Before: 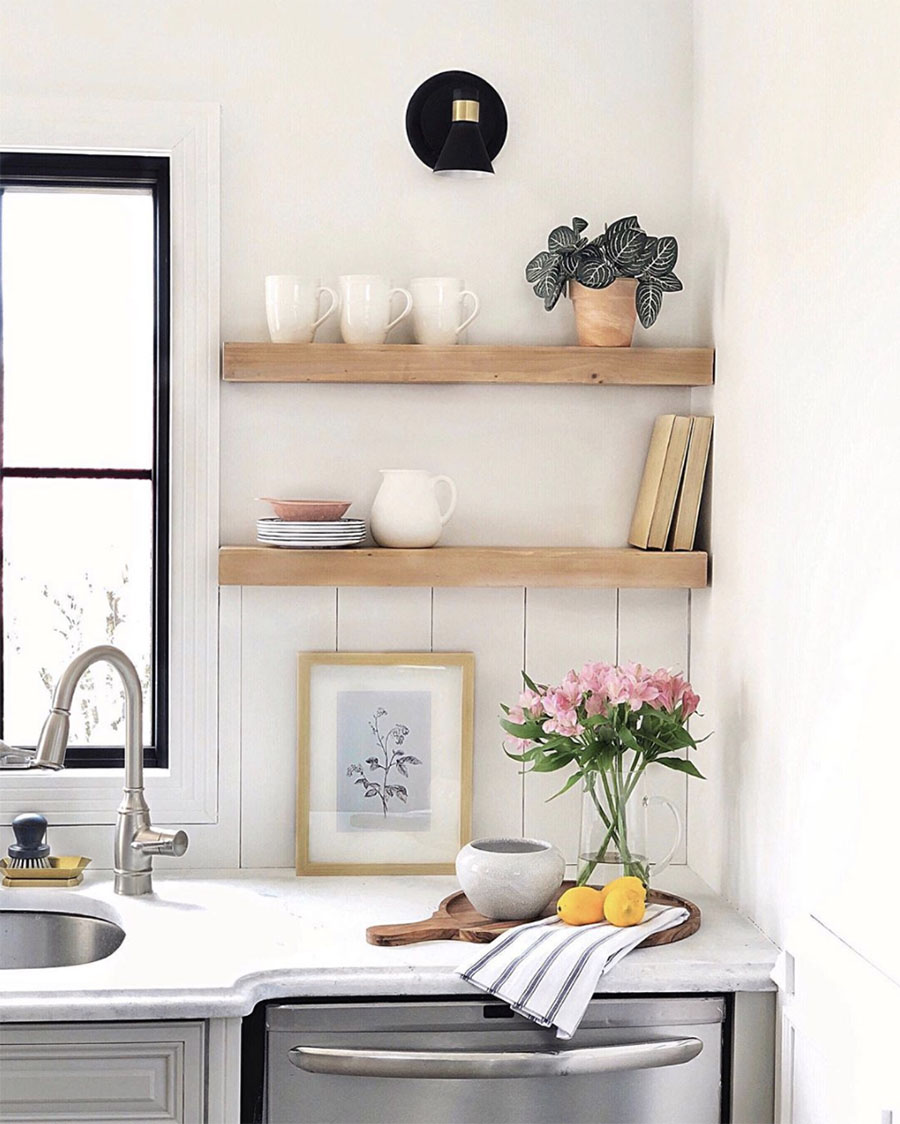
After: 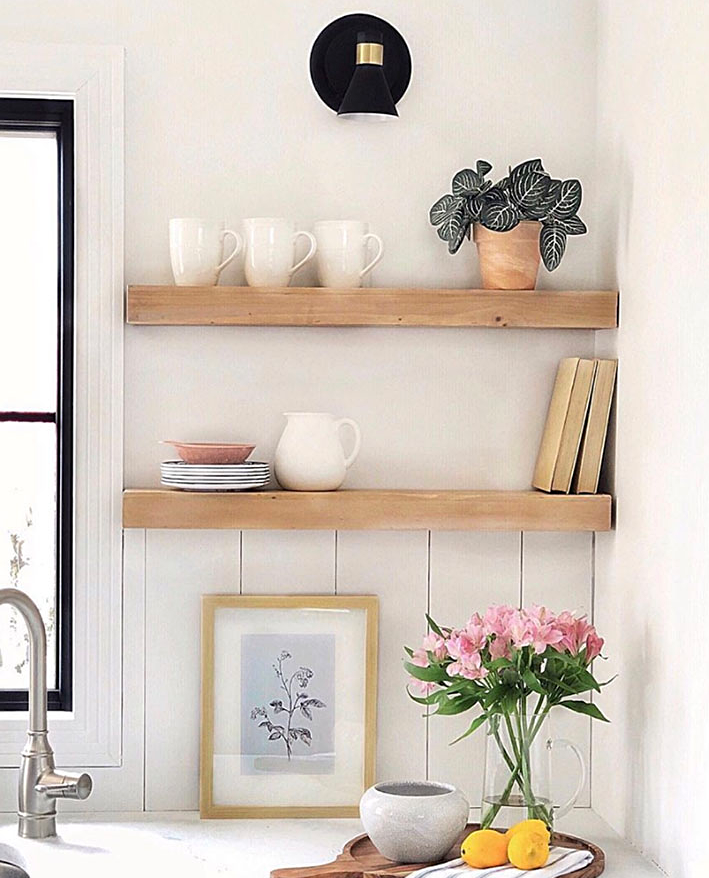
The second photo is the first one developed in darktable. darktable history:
sharpen: radius 1.272, amount 0.305, threshold 0
crop and rotate: left 10.77%, top 5.1%, right 10.41%, bottom 16.76%
